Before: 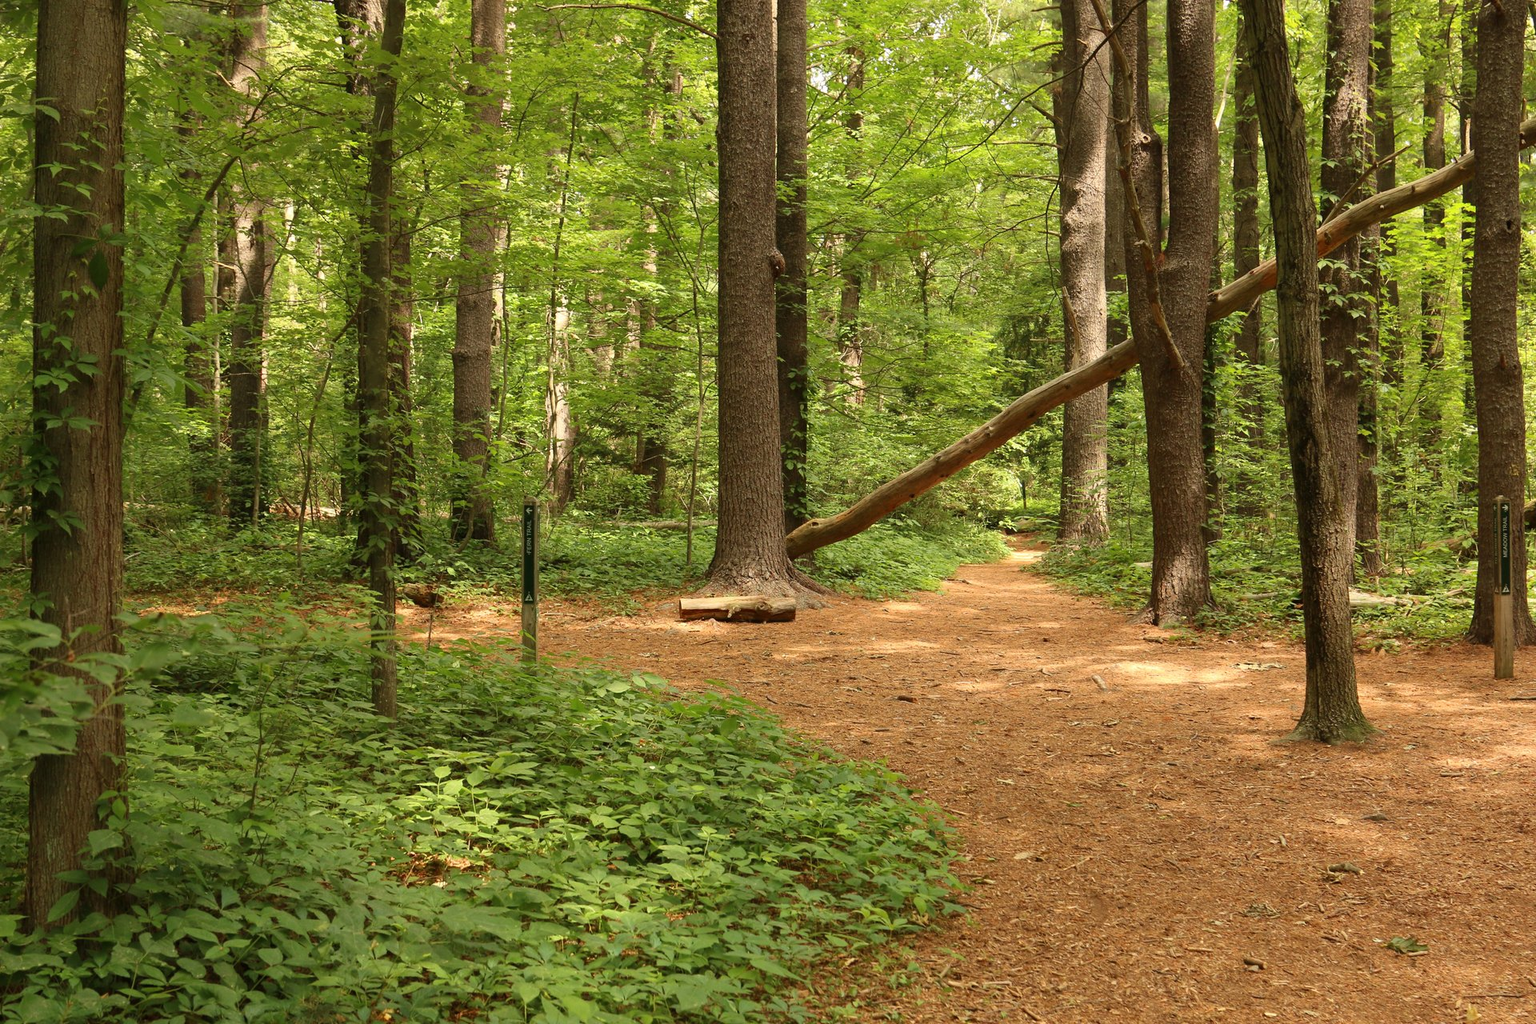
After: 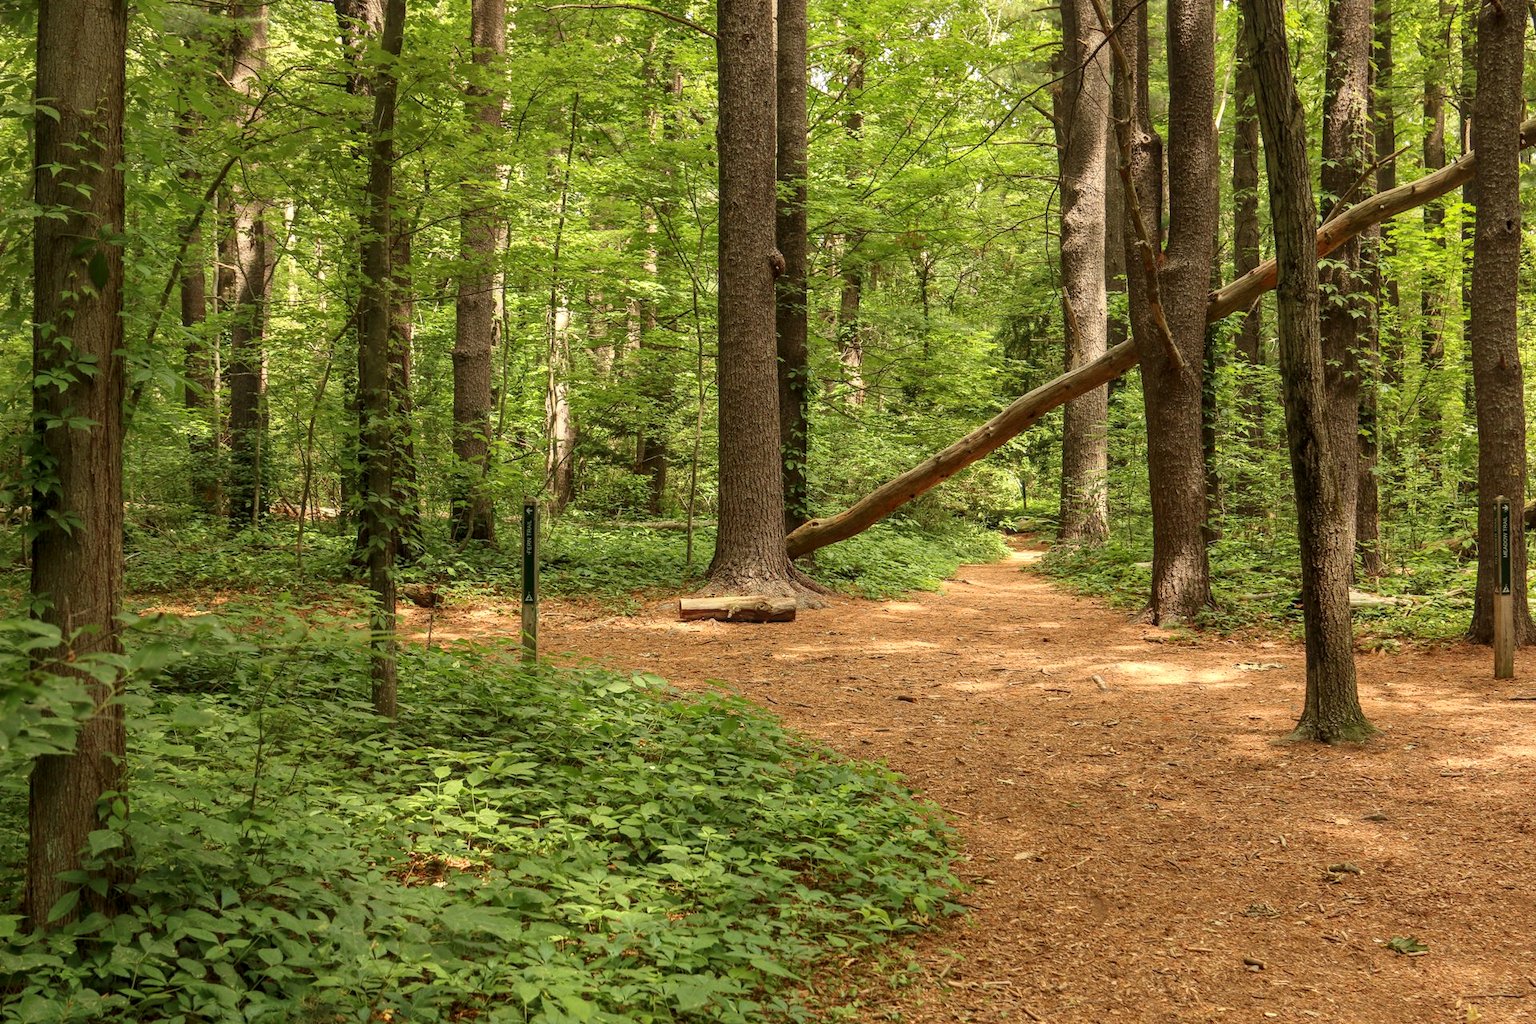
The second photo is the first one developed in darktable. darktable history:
local contrast: highlights 1%, shadows 7%, detail 133%
